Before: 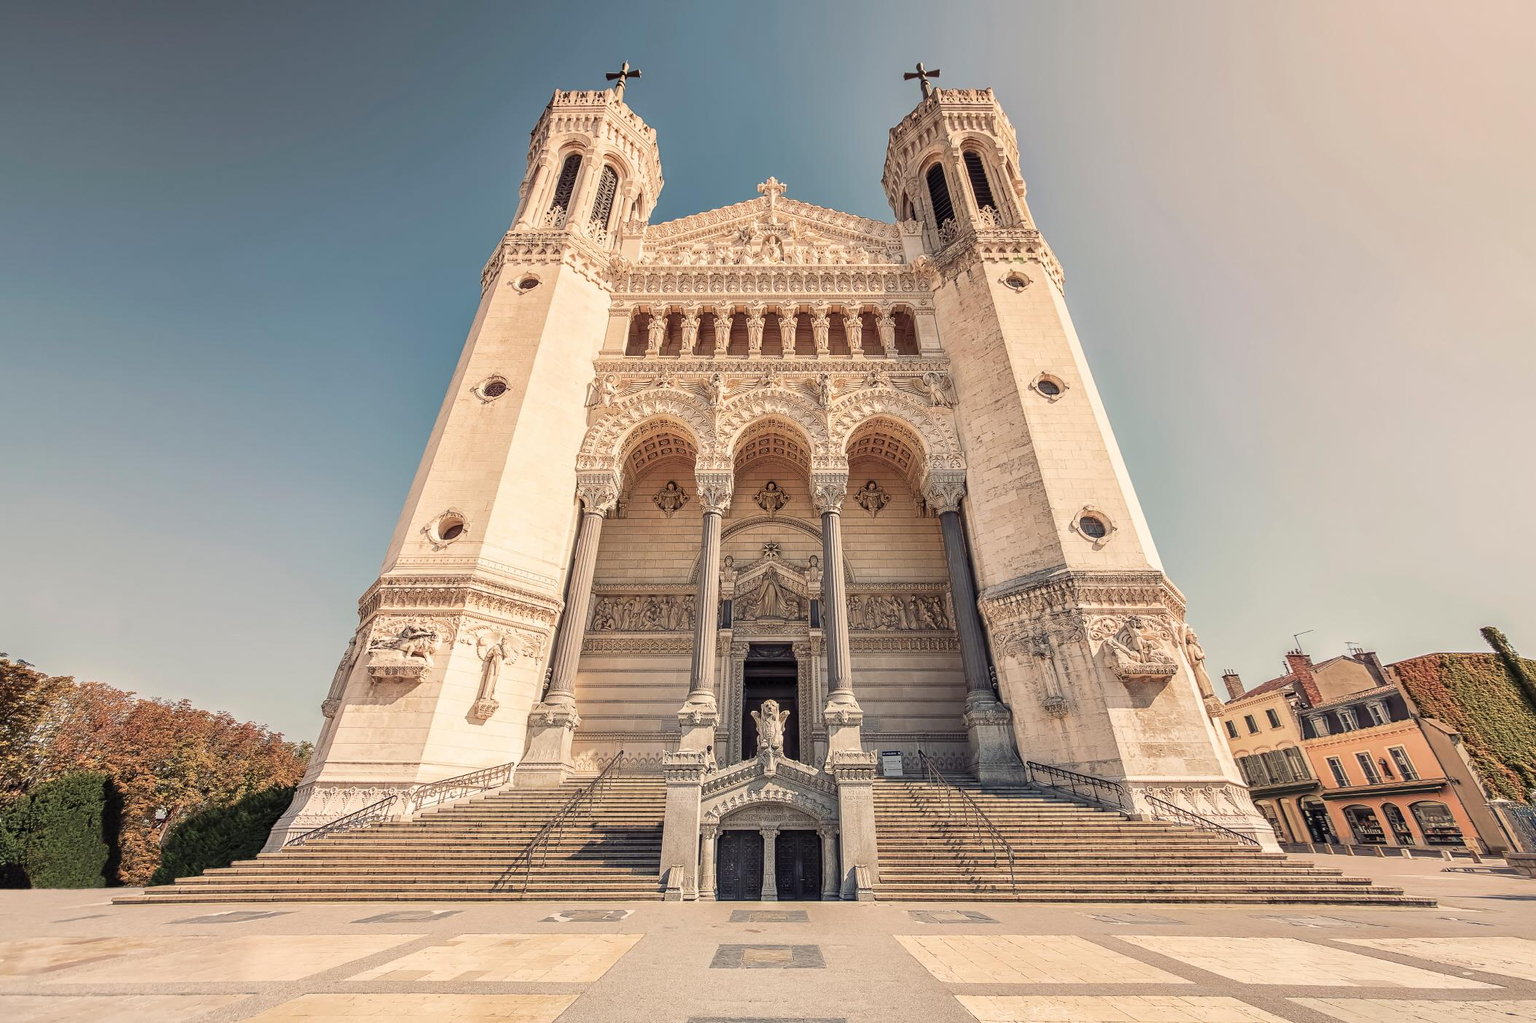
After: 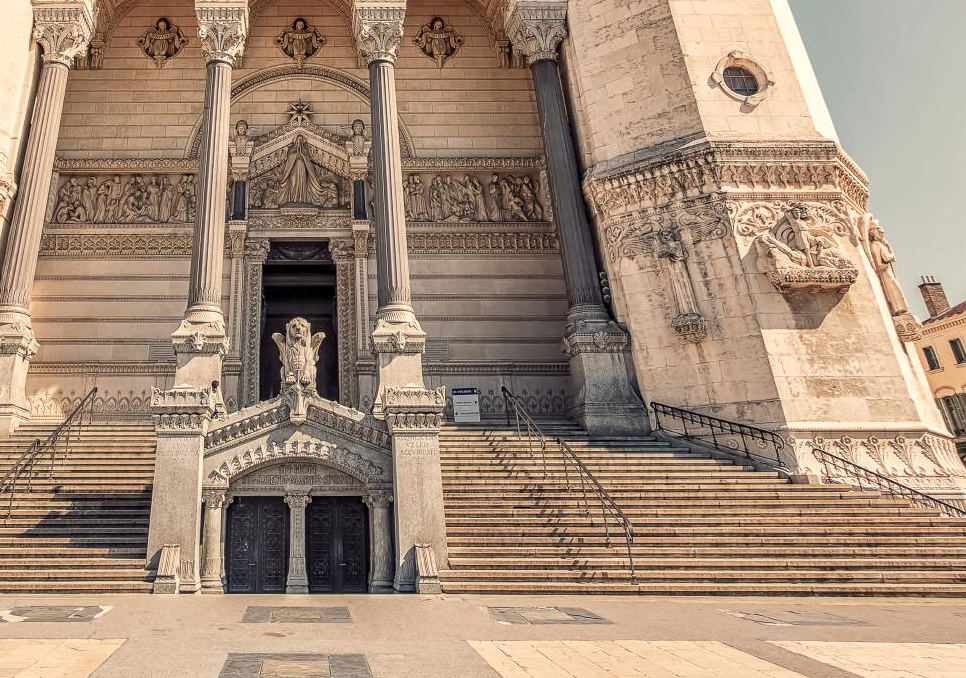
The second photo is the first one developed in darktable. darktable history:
crop: left 35.976%, top 45.819%, right 18.162%, bottom 5.807%
local contrast: on, module defaults
